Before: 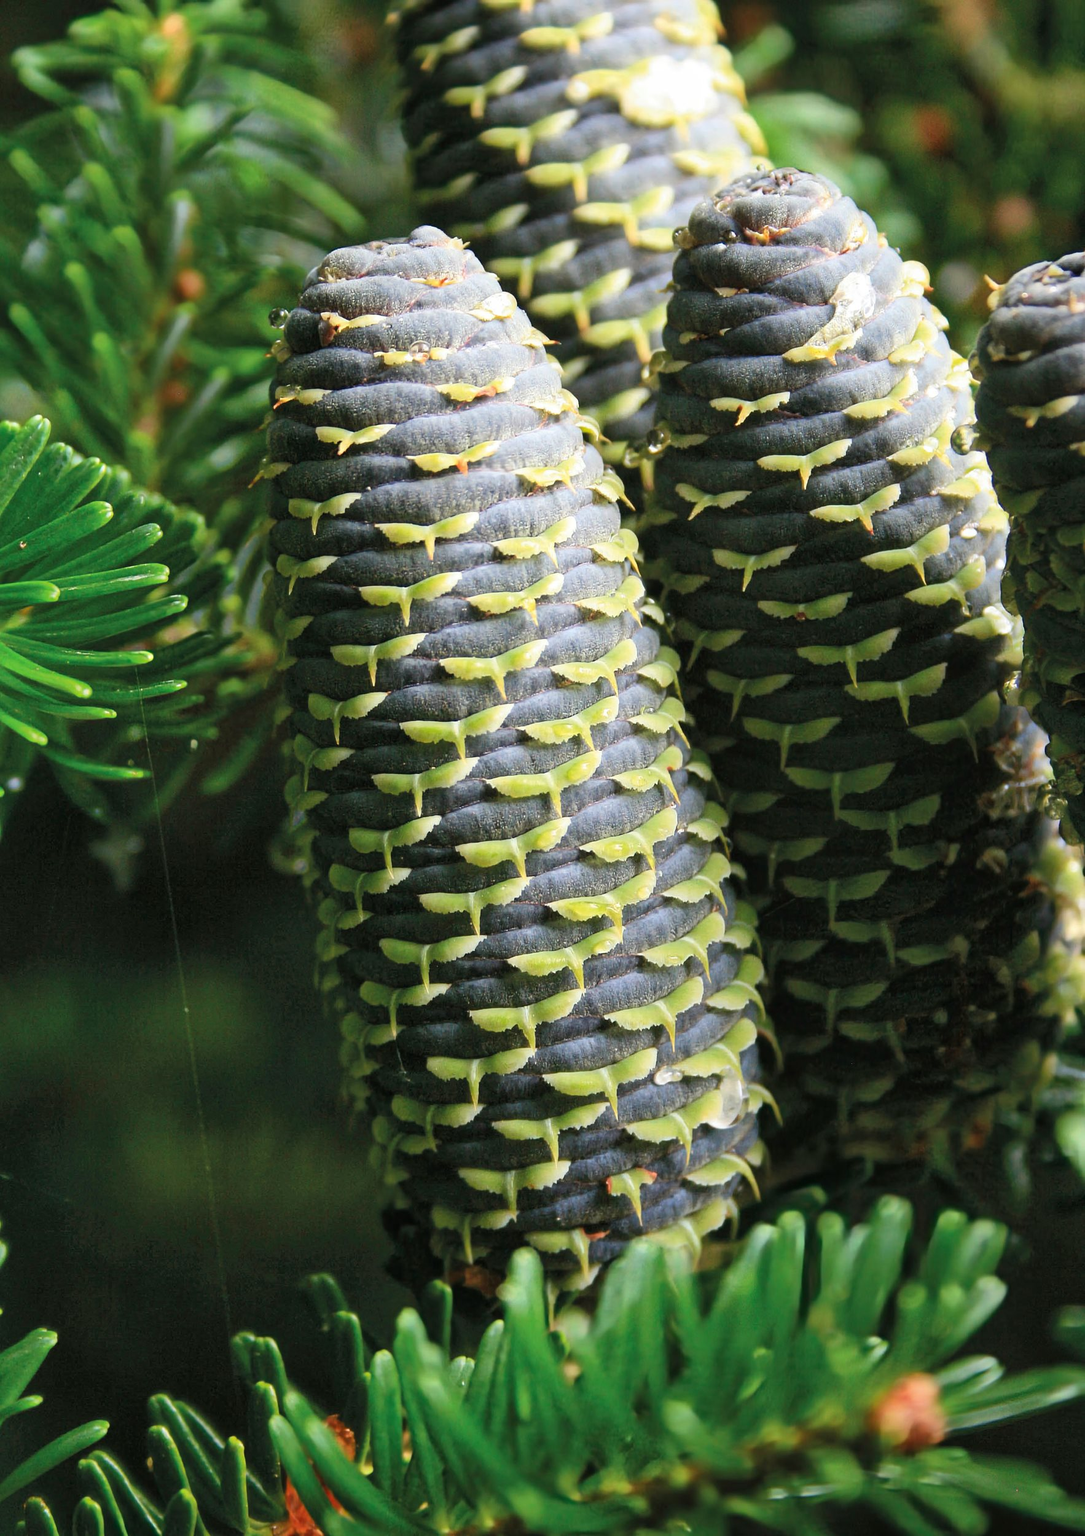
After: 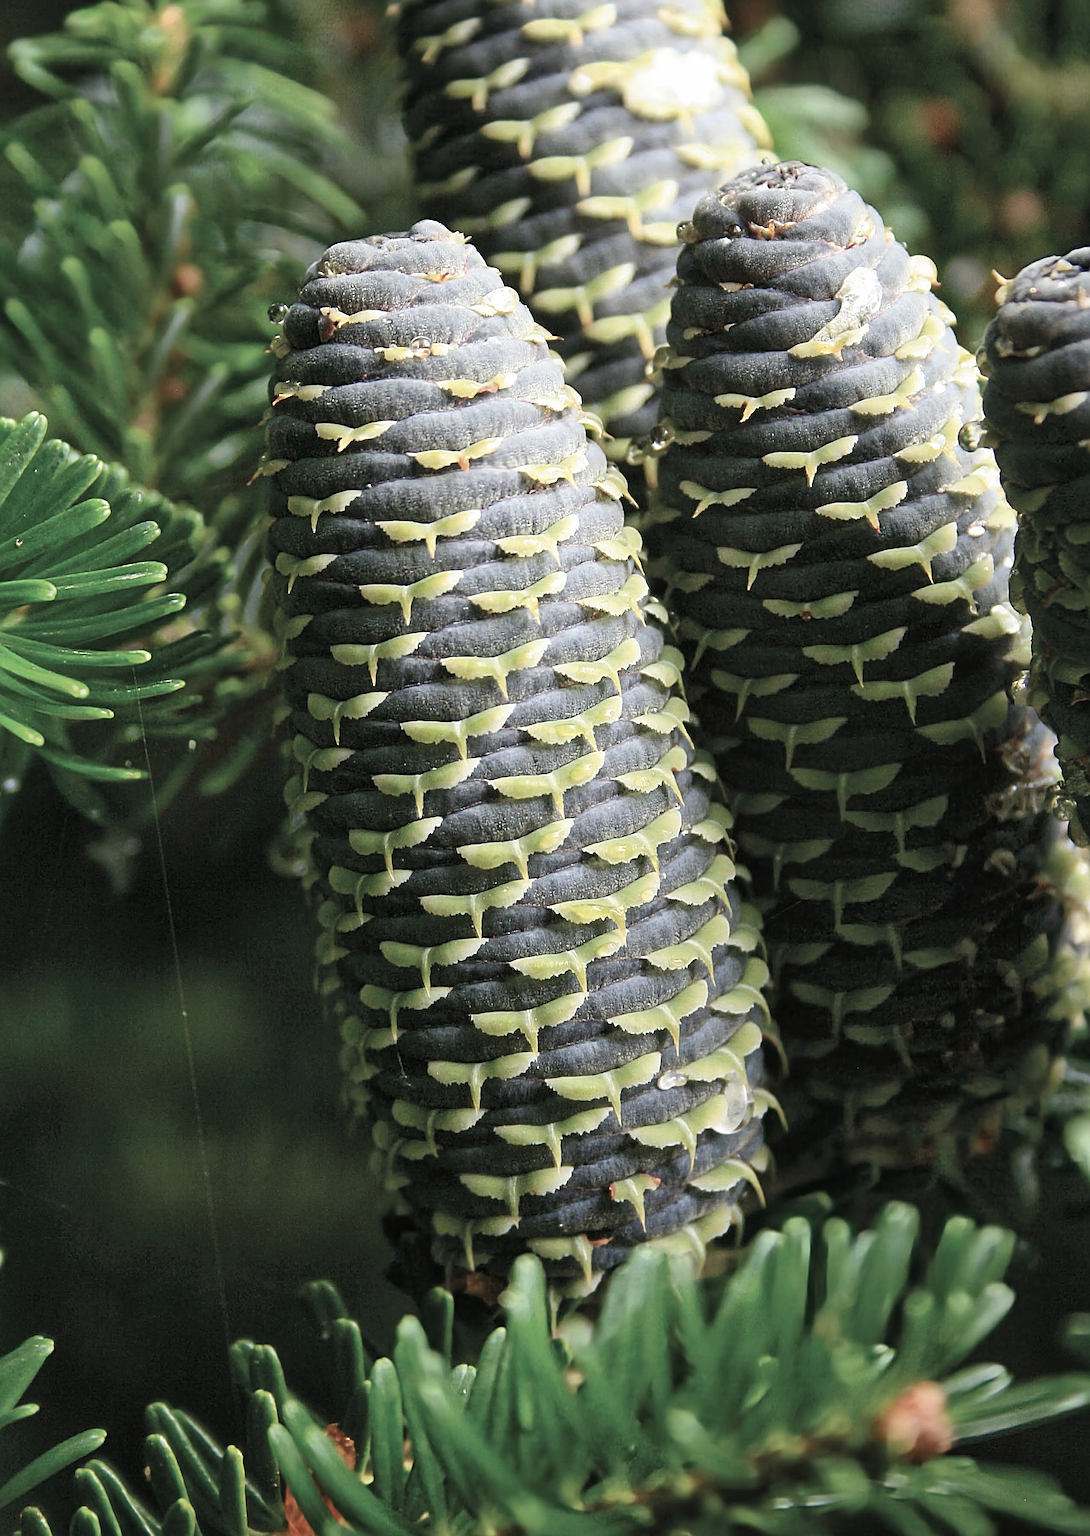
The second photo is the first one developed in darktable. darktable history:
sharpen: amount 0.581
color correction: highlights b* -0.035, saturation 0.611
crop: left 0.433%, top 0.561%, right 0.219%, bottom 0.601%
